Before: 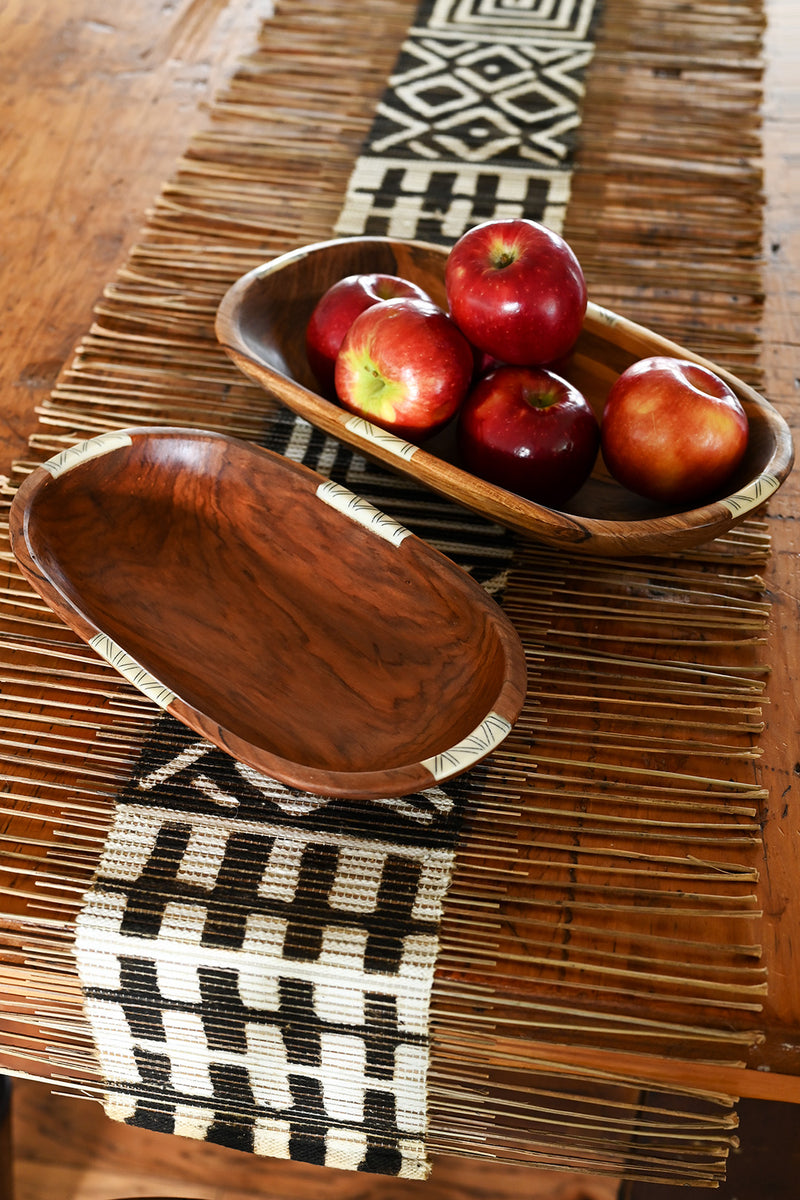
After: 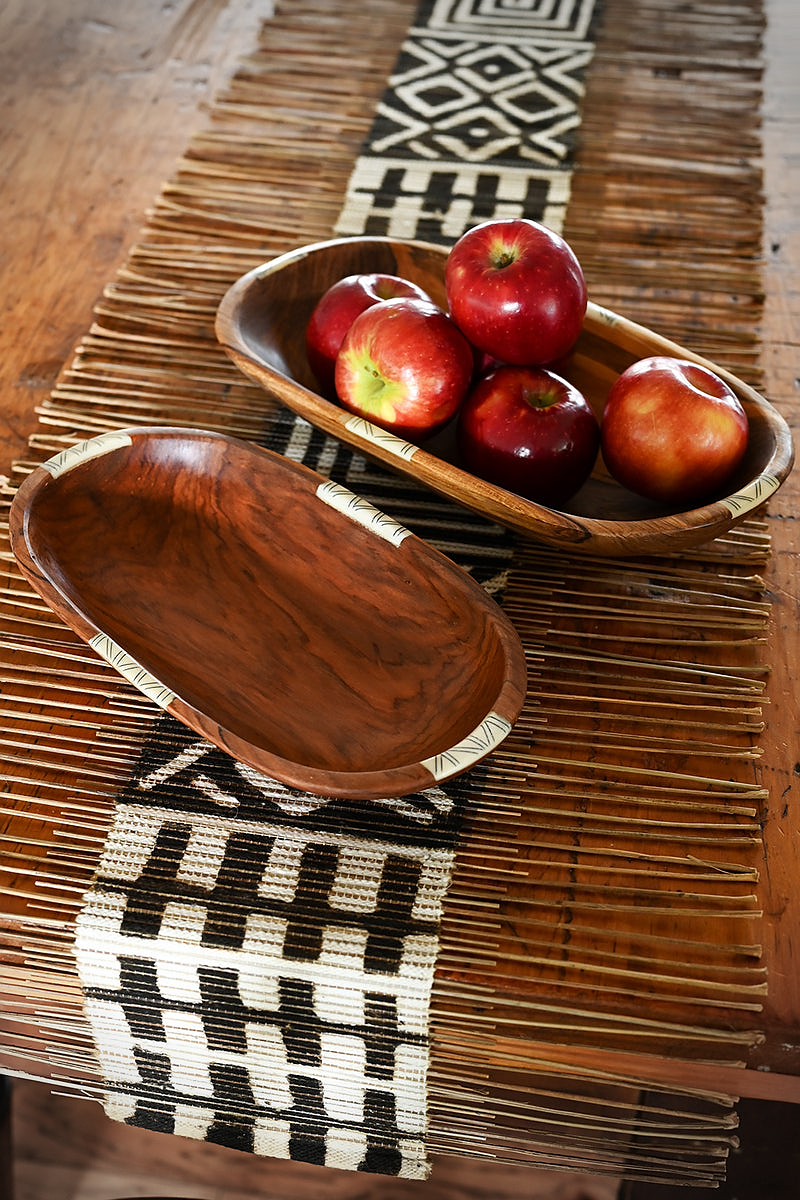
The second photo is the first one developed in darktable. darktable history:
sharpen: radius 0.969, amount 0.604
vignetting: fall-off radius 31.48%, brightness -0.472
